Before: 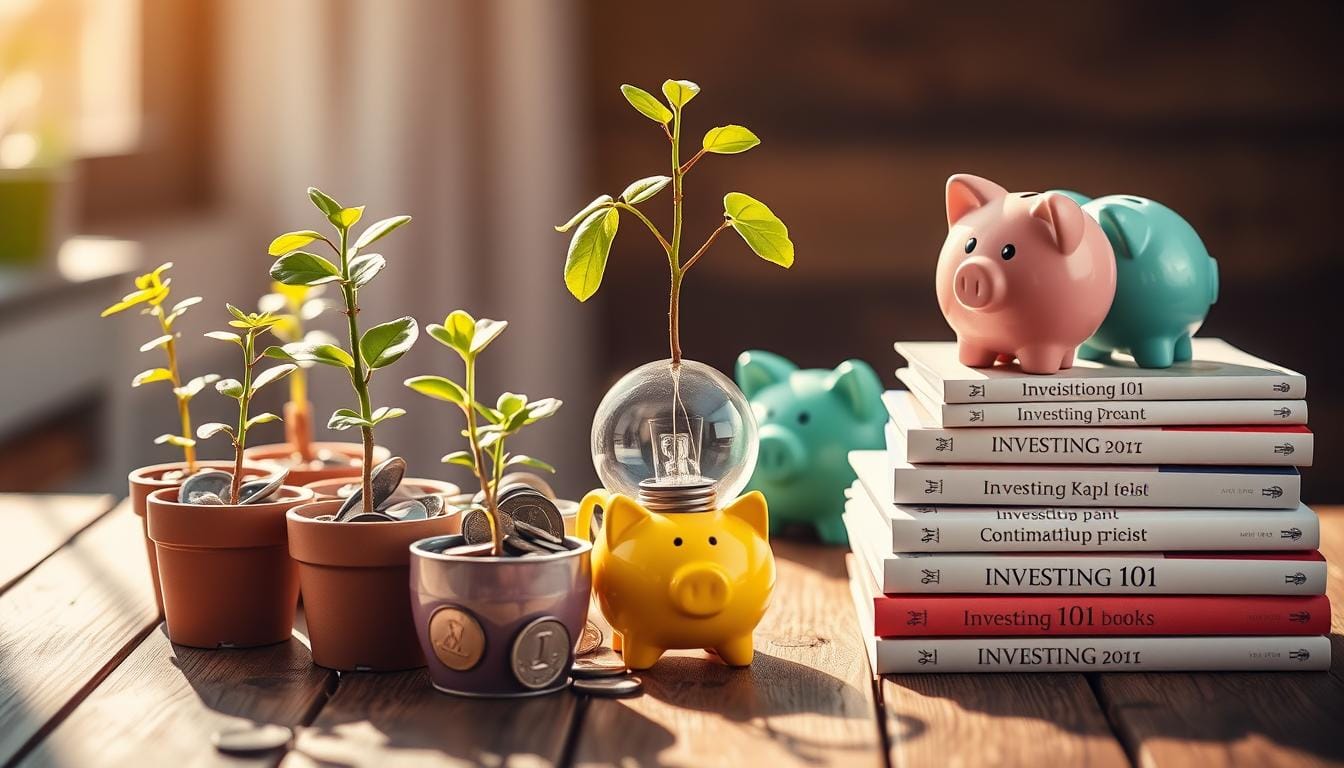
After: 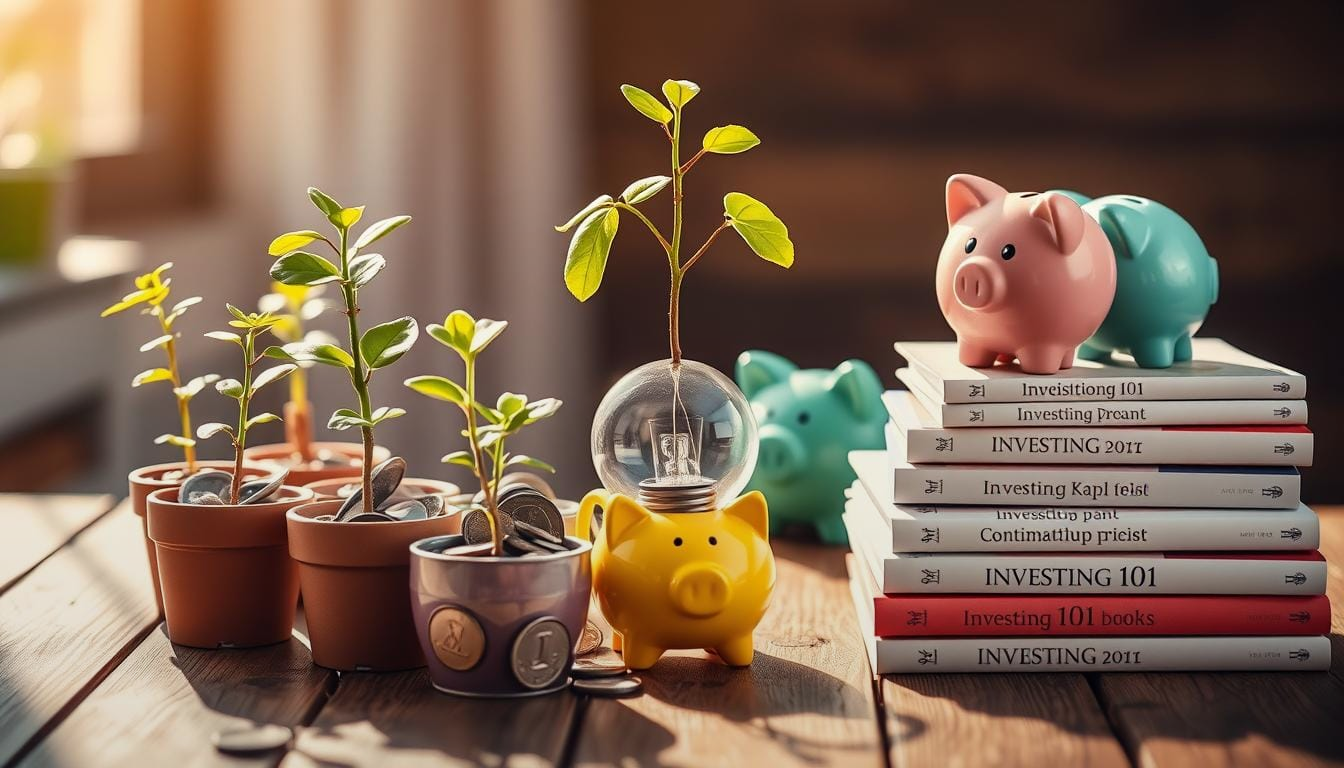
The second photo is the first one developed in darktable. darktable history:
graduated density: rotation -180°, offset 27.42
